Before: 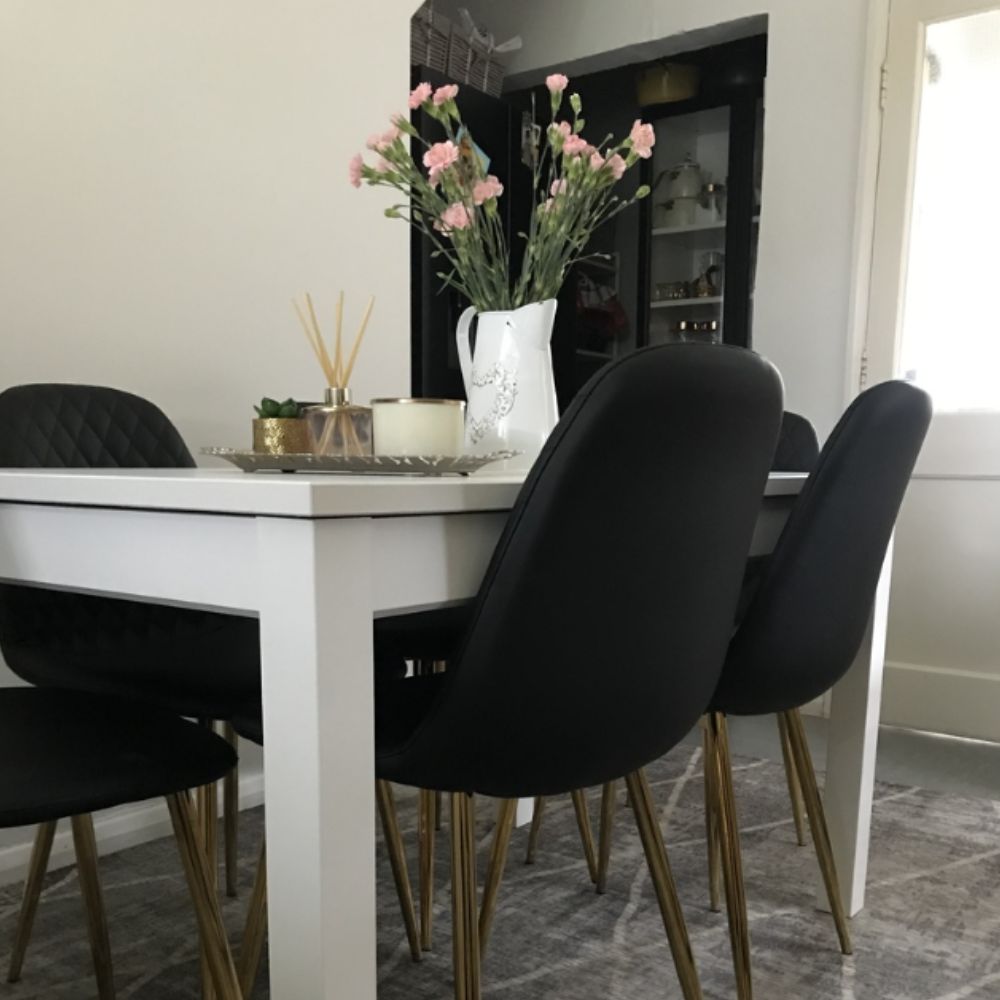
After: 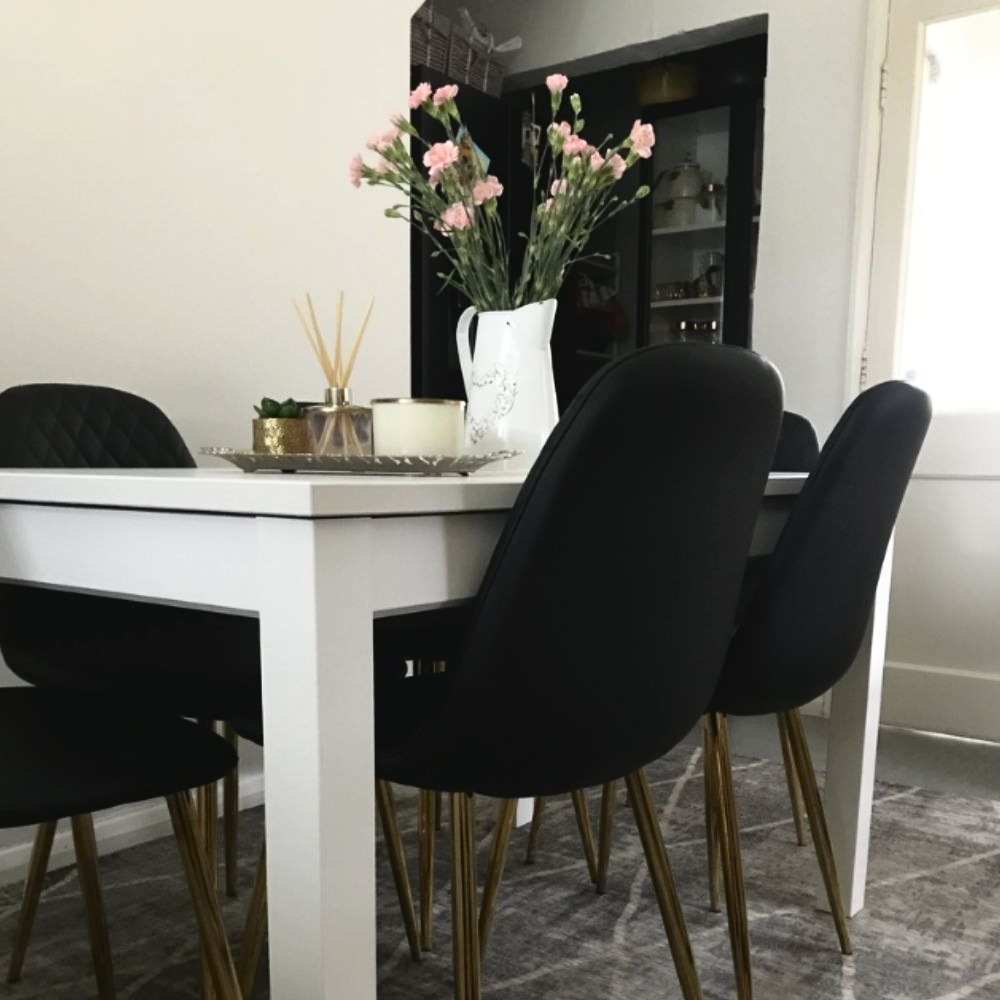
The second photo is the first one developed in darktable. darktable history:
tone curve: curves: ch0 [(0, 0) (0.003, 0.036) (0.011, 0.04) (0.025, 0.042) (0.044, 0.052) (0.069, 0.066) (0.1, 0.085) (0.136, 0.106) (0.177, 0.144) (0.224, 0.188) (0.277, 0.241) (0.335, 0.307) (0.399, 0.382) (0.468, 0.466) (0.543, 0.56) (0.623, 0.672) (0.709, 0.772) (0.801, 0.876) (0.898, 0.949) (1, 1)], color space Lab, independent channels, preserve colors none
